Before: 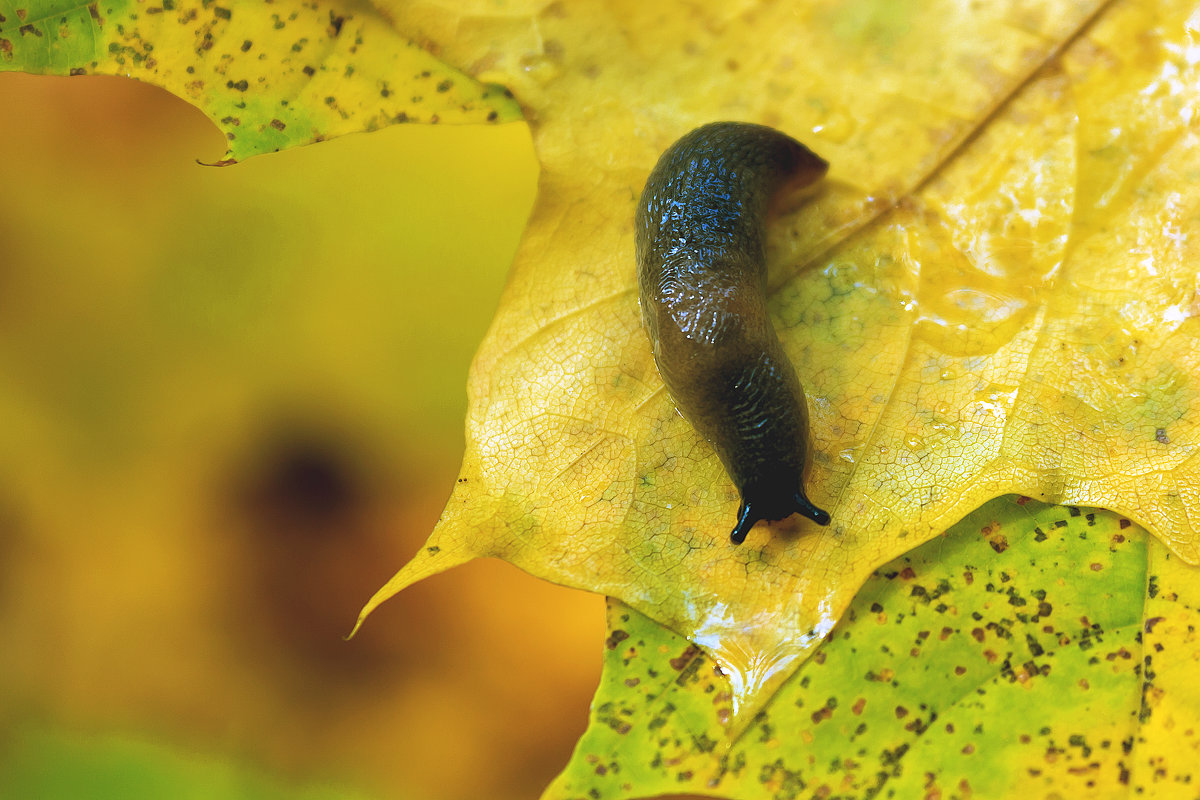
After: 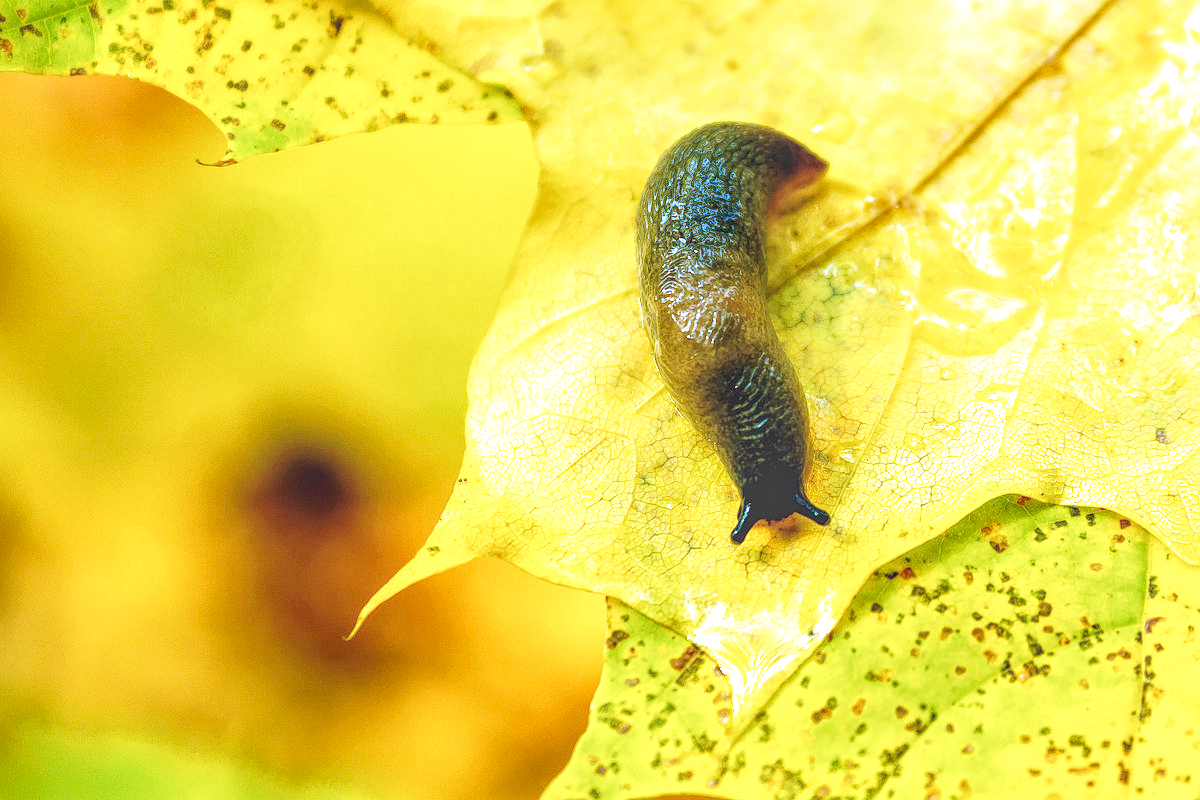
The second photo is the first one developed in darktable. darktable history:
base curve: curves: ch0 [(0, 0) (0.028, 0.03) (0.105, 0.232) (0.387, 0.748) (0.754, 0.968) (1, 1)], fusion 1, exposure shift 0.576, preserve colors none
local contrast: highlights 74%, shadows 55%, detail 176%, midtone range 0.207
